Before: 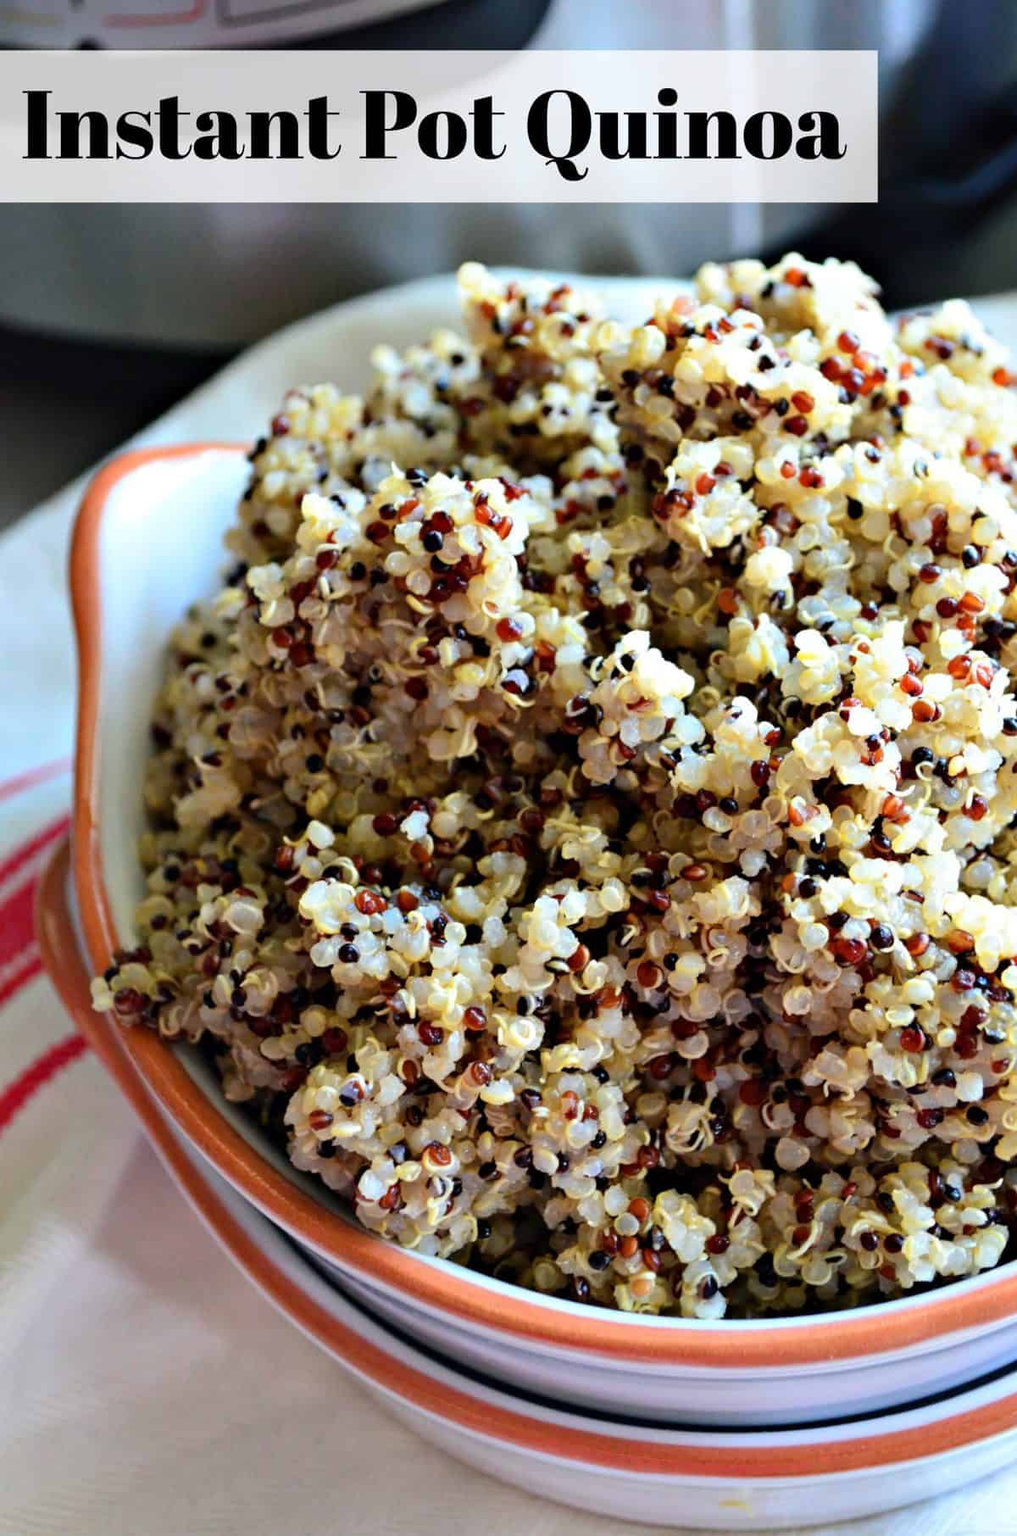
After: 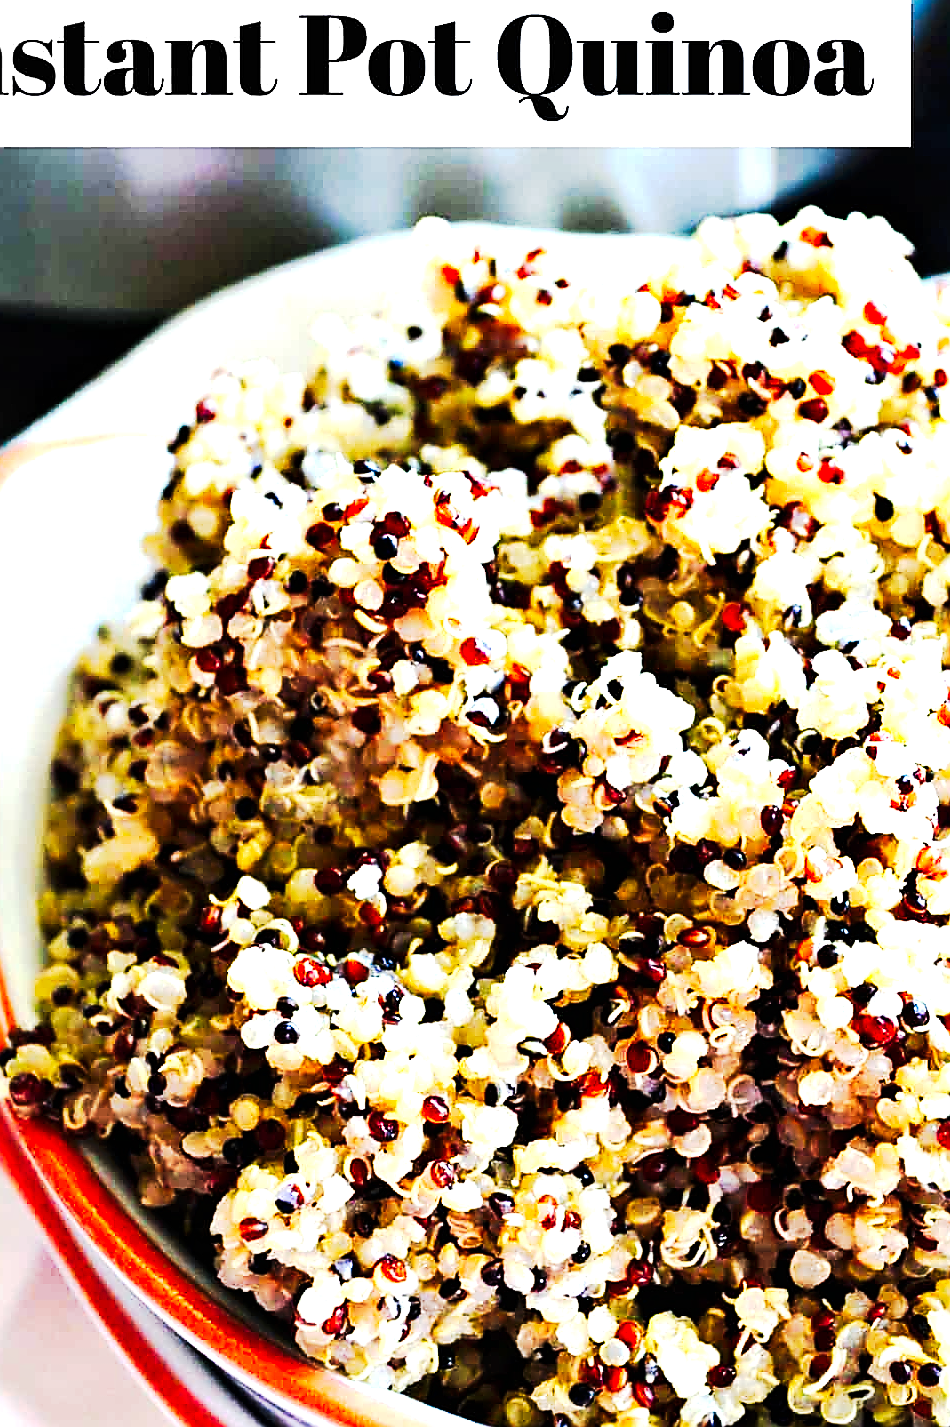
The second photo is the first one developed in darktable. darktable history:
tone curve: curves: ch0 [(0, 0) (0.003, 0.005) (0.011, 0.006) (0.025, 0.004) (0.044, 0.004) (0.069, 0.007) (0.1, 0.014) (0.136, 0.018) (0.177, 0.034) (0.224, 0.065) (0.277, 0.089) (0.335, 0.143) (0.399, 0.219) (0.468, 0.327) (0.543, 0.455) (0.623, 0.63) (0.709, 0.786) (0.801, 0.87) (0.898, 0.922) (1, 1)], preserve colors none
local contrast: mode bilateral grid, contrast 9, coarseness 26, detail 112%, midtone range 0.2
sharpen: radius 1.409, amount 1.243, threshold 0.756
exposure: black level correction 0, exposure 1.377 EV, compensate highlight preservation false
crop and rotate: left 10.429%, top 5.096%, right 10.321%, bottom 16.125%
